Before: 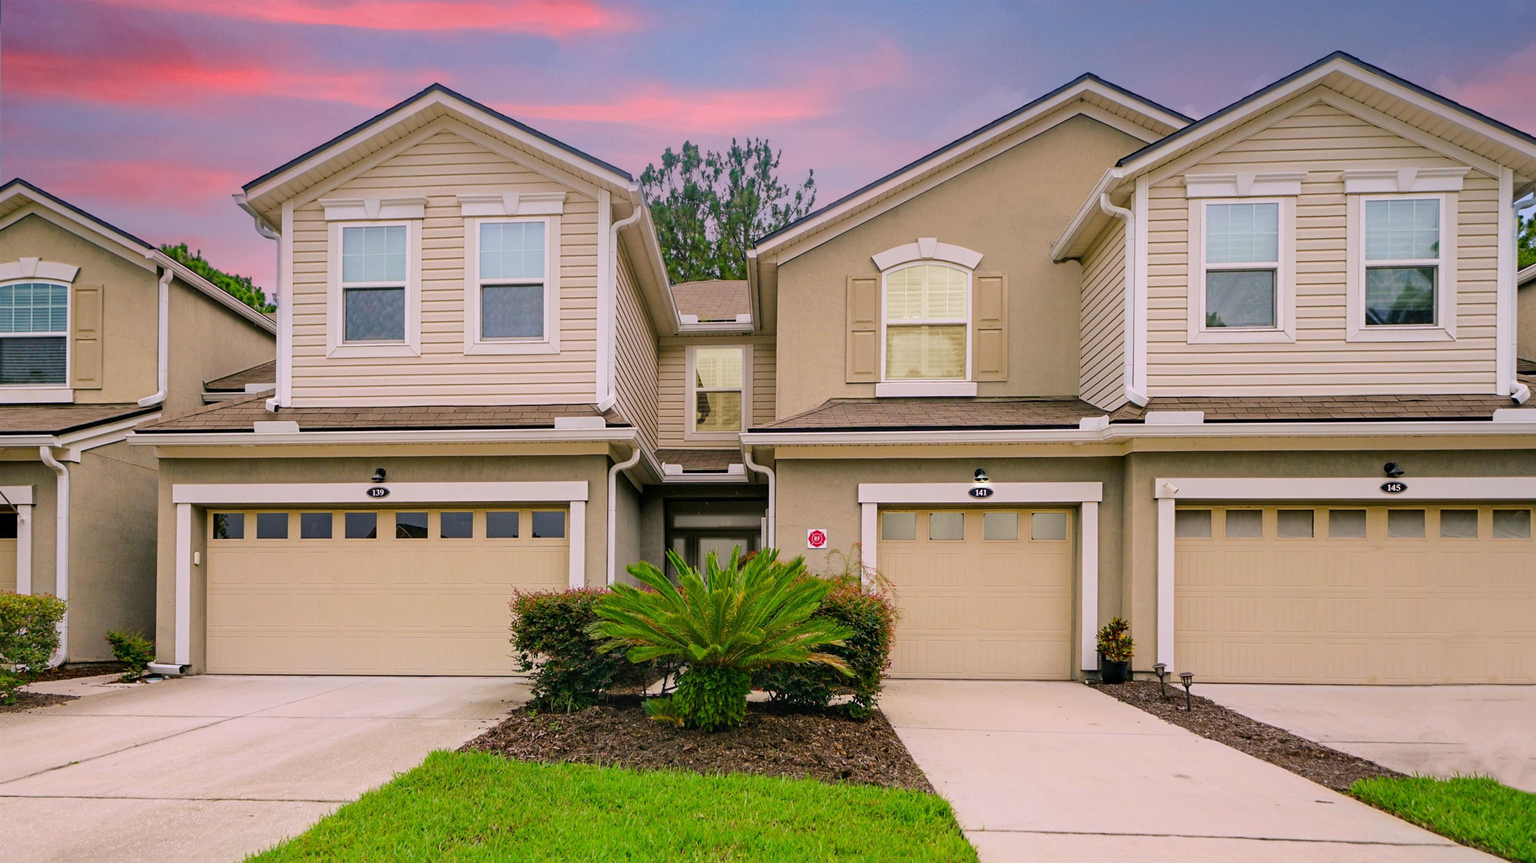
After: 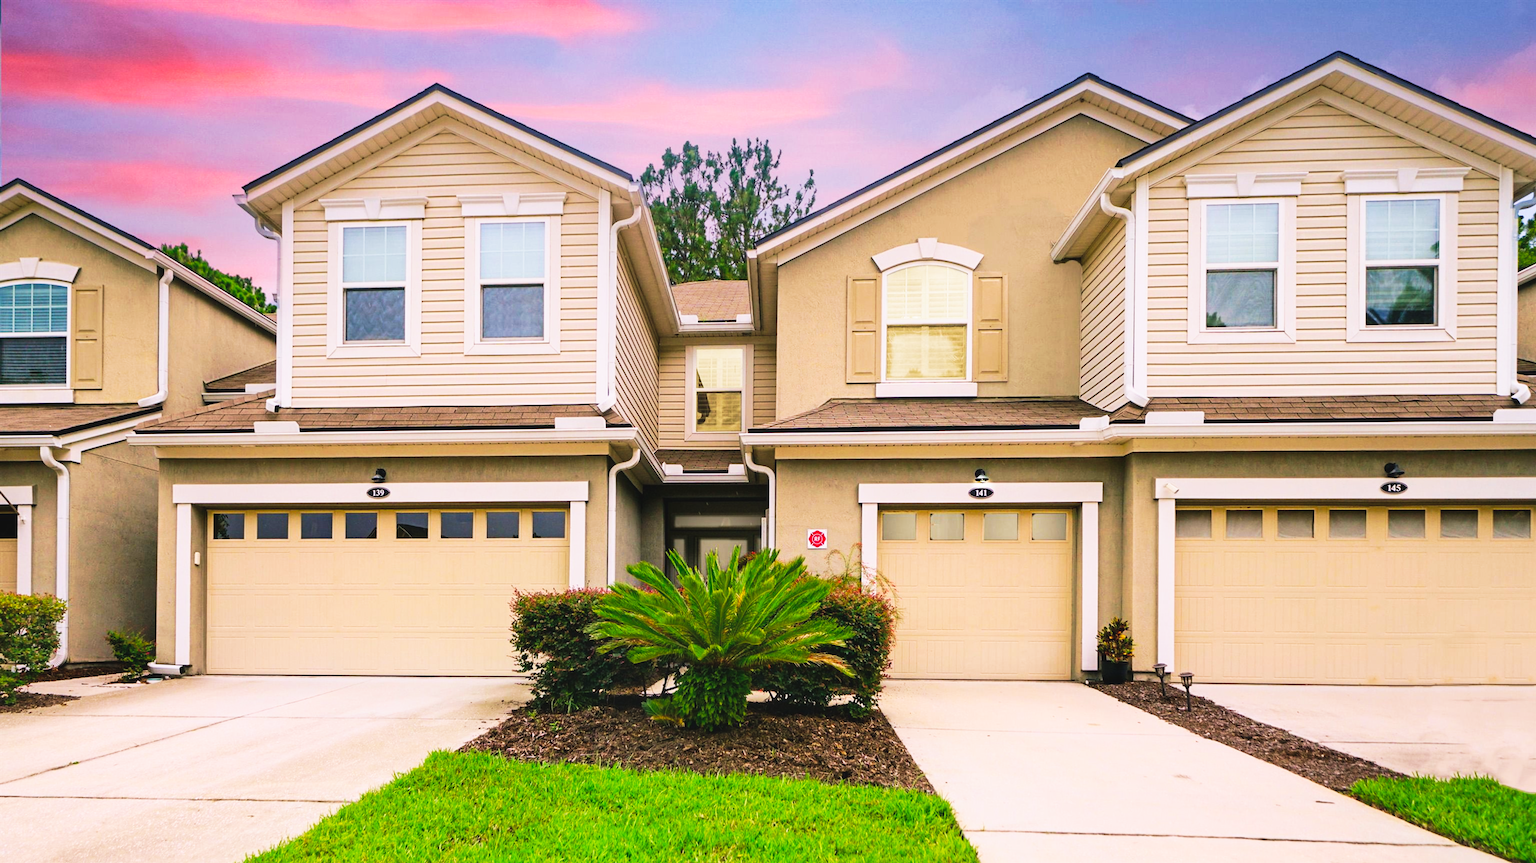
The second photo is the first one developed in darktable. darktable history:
exposure: black level correction -0.004, exposure 0.057 EV, compensate highlight preservation false
velvia: strength 15.04%
tone curve: curves: ch0 [(0, 0.013) (0.198, 0.175) (0.512, 0.582) (0.625, 0.754) (0.81, 0.934) (1, 1)], preserve colors none
levels: levels [0, 0.498, 0.996]
